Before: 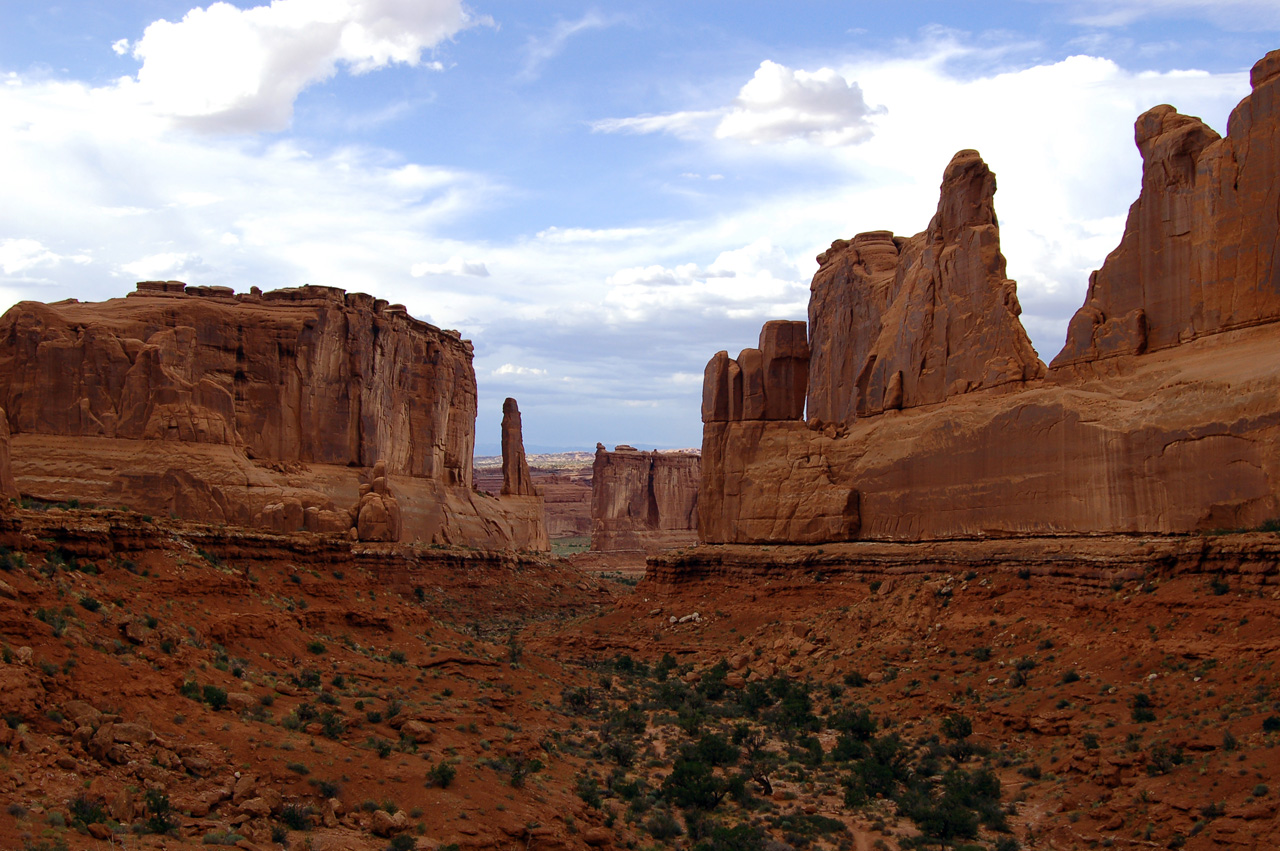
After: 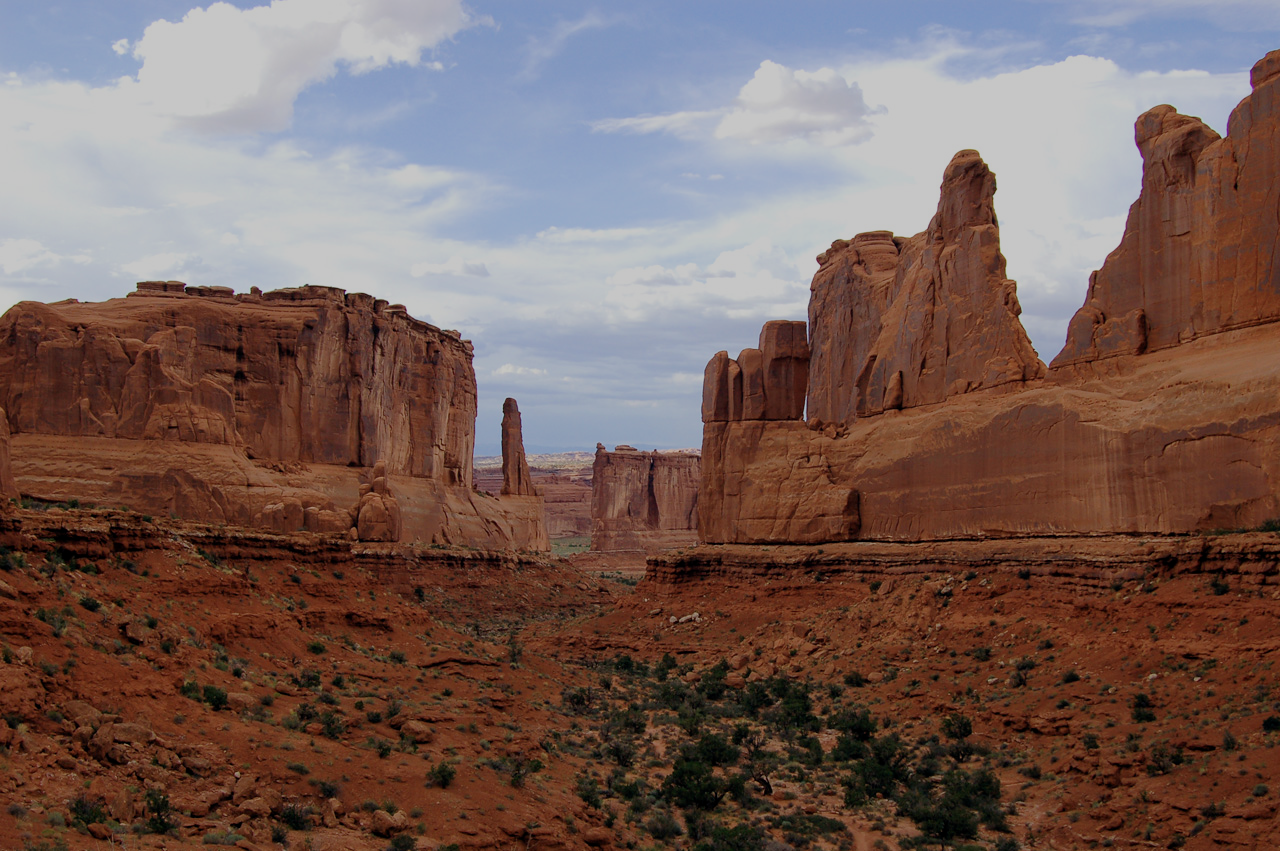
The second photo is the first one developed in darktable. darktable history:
filmic rgb: middle gray luminance 4.25%, black relative exposure -13 EV, white relative exposure 5.04 EV, target black luminance 0%, hardness 5.18, latitude 59.52%, contrast 0.766, highlights saturation mix 4.08%, shadows ↔ highlights balance 25.97%
